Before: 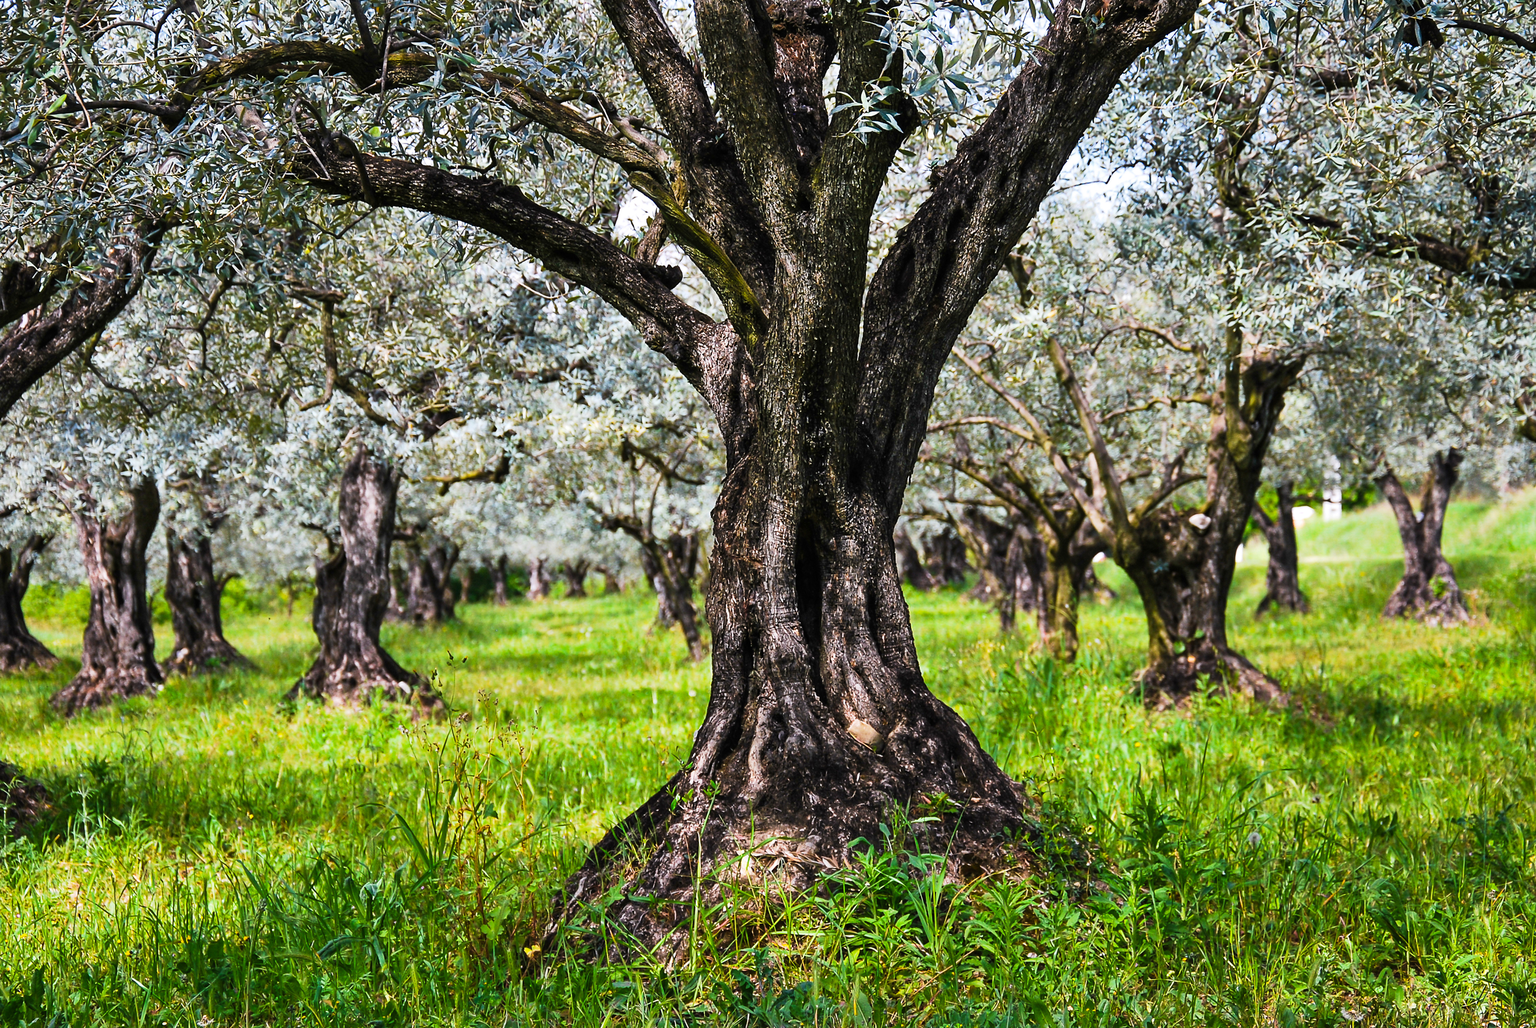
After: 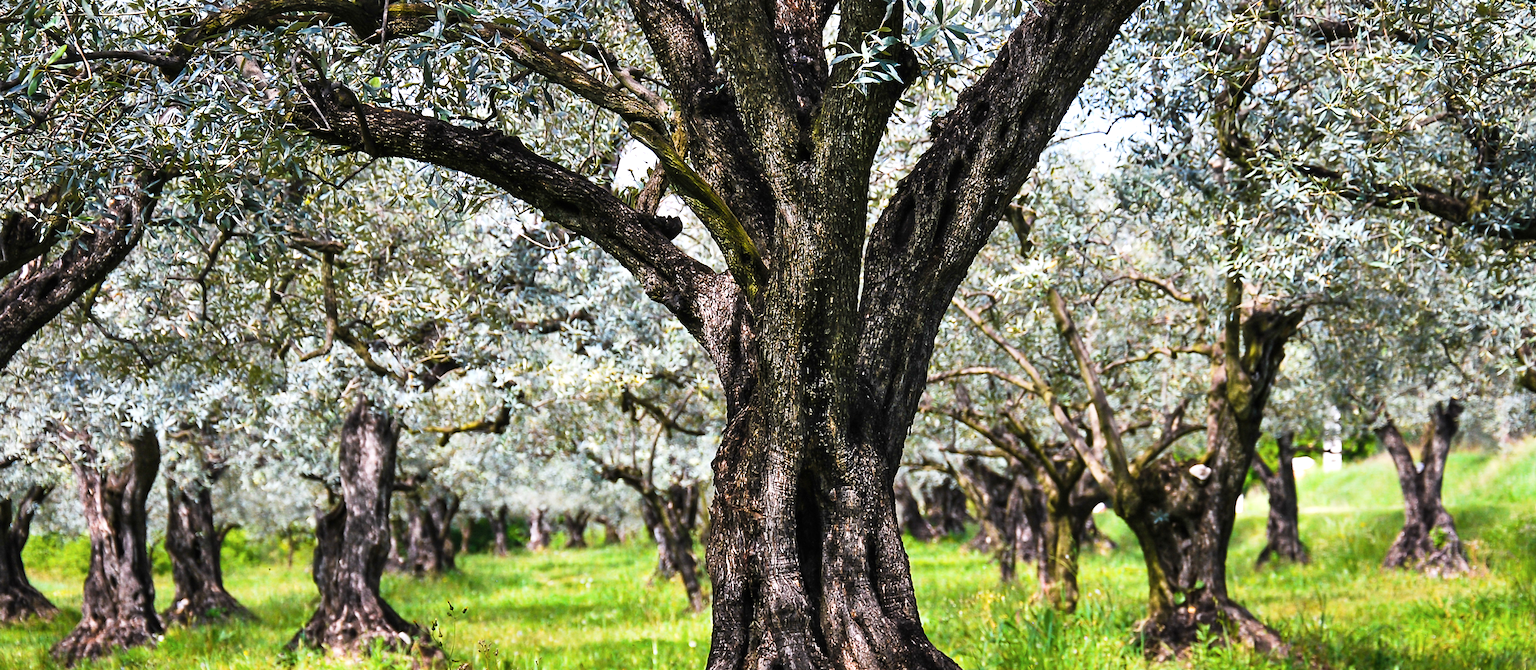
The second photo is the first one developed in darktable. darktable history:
crop and rotate: top 4.876%, bottom 29.887%
shadows and highlights: radius 47.22, white point adjustment 6.77, compress 79.39%, soften with gaussian
